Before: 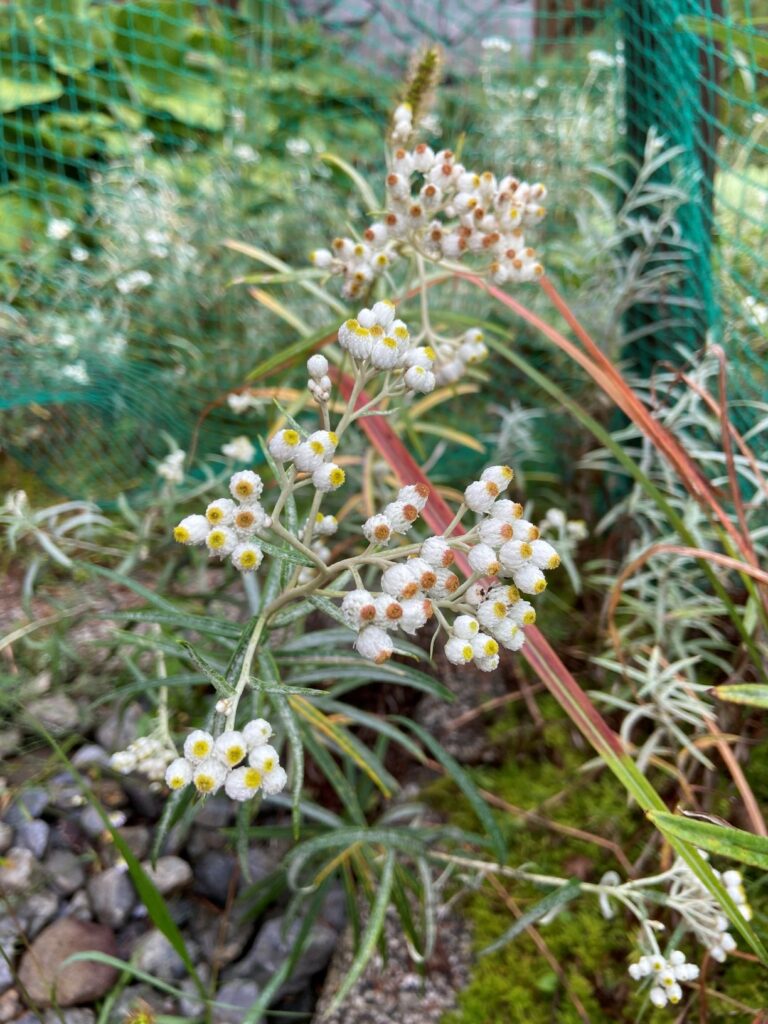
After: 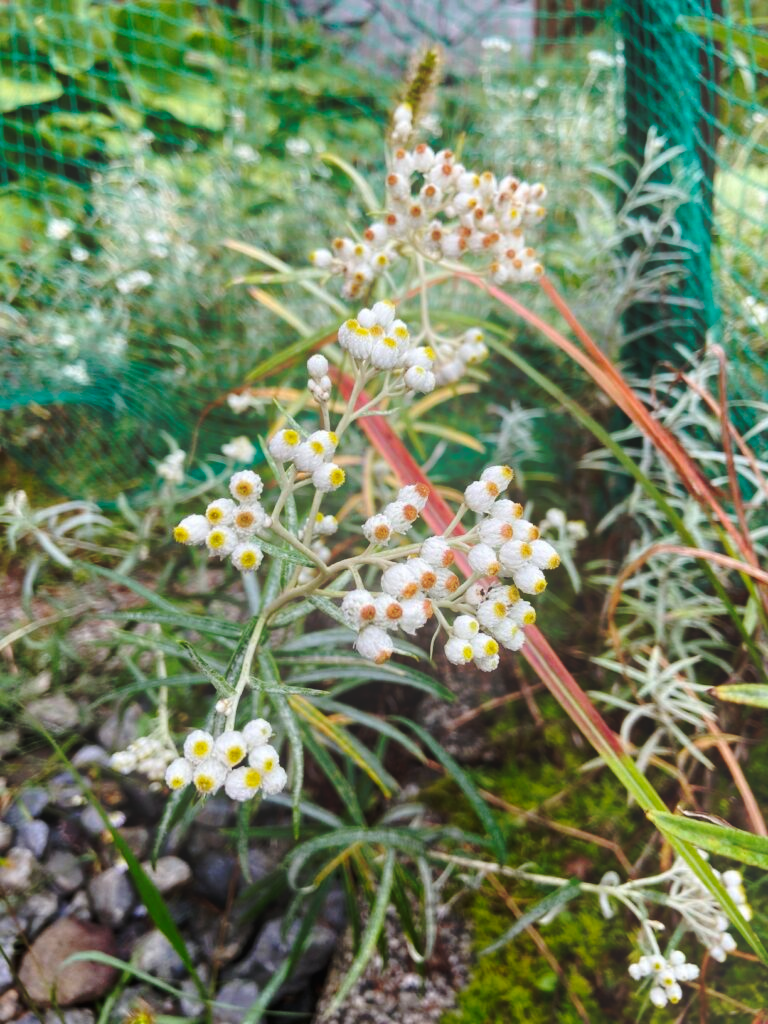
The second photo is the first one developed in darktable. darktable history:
base curve: curves: ch0 [(0, 0) (0.073, 0.04) (0.157, 0.139) (0.492, 0.492) (0.758, 0.758) (1, 1)], preserve colors none
bloom: threshold 82.5%, strength 16.25%
